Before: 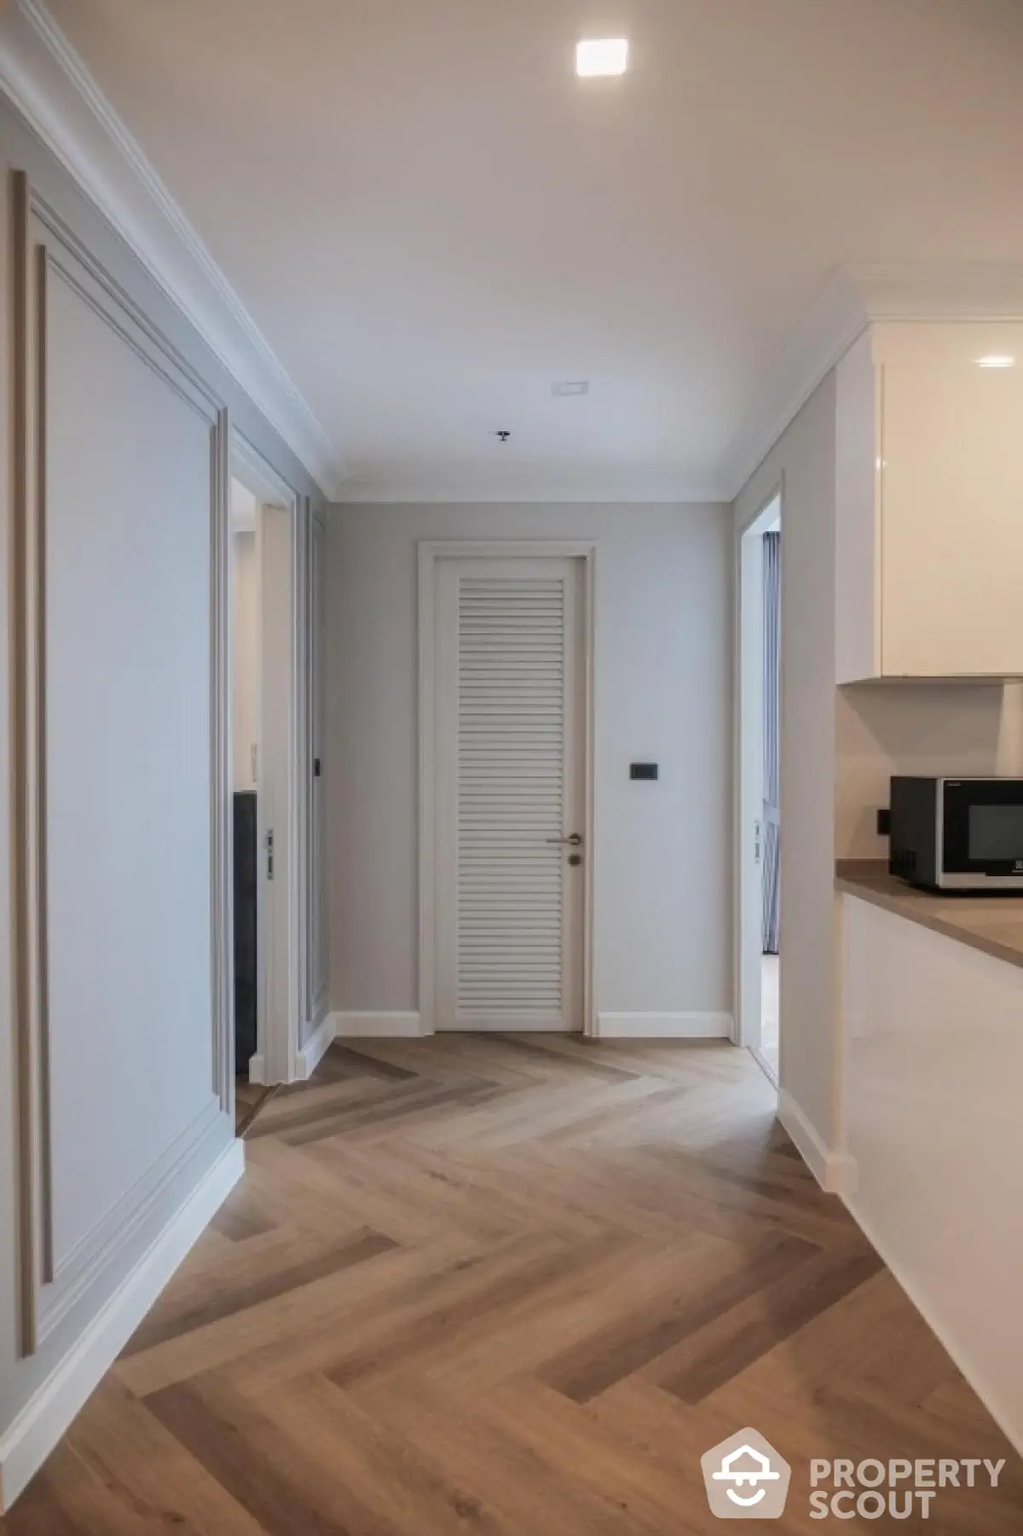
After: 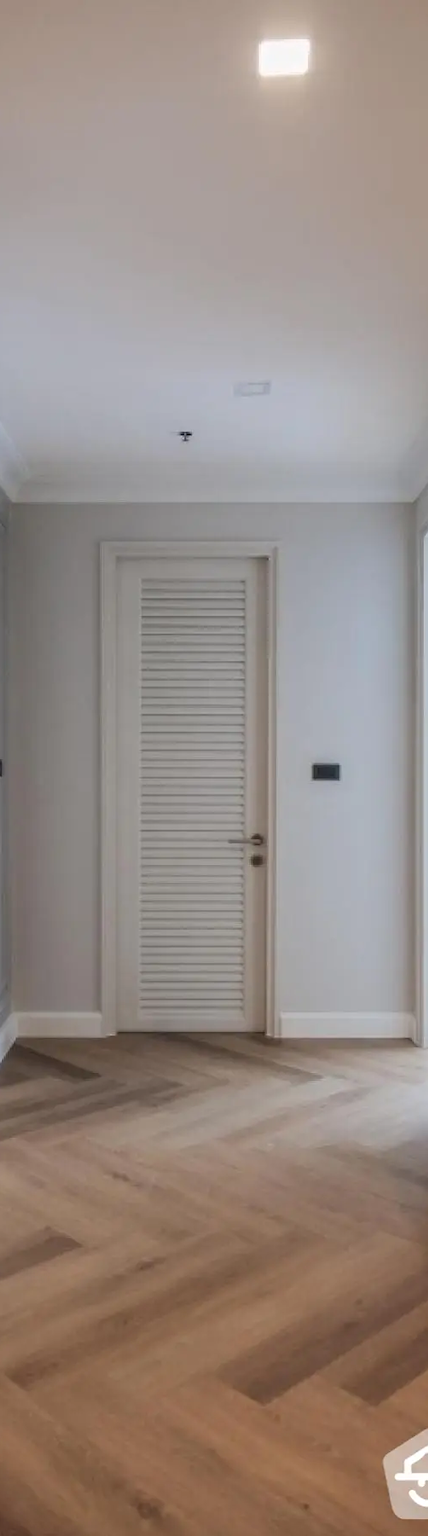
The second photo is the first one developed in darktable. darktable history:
crop: left 31.098%, right 26.945%
